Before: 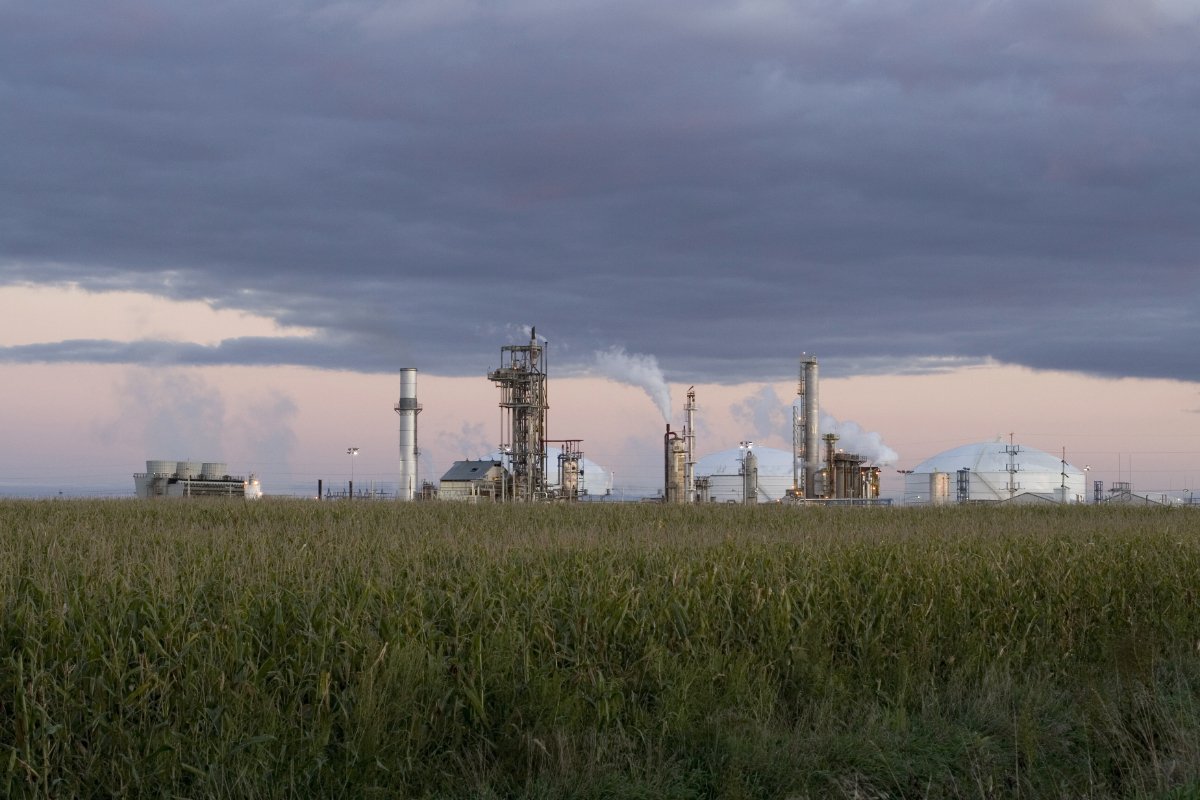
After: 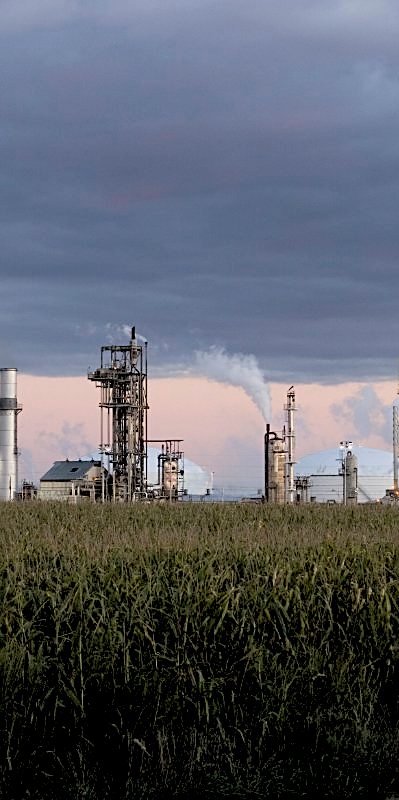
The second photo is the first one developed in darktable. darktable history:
crop: left 33.36%, right 33.36%
rgb levels: levels [[0.029, 0.461, 0.922], [0, 0.5, 1], [0, 0.5, 1]]
sharpen: on, module defaults
